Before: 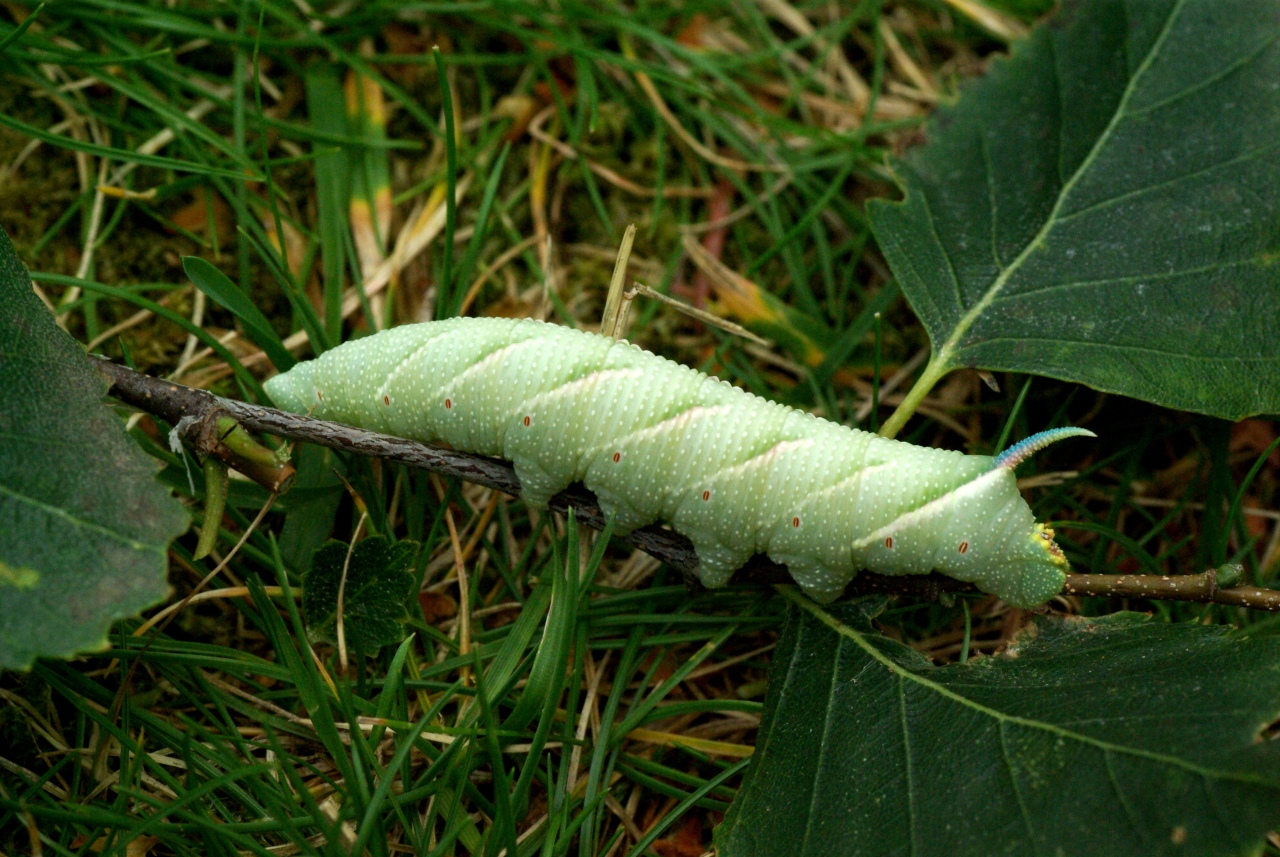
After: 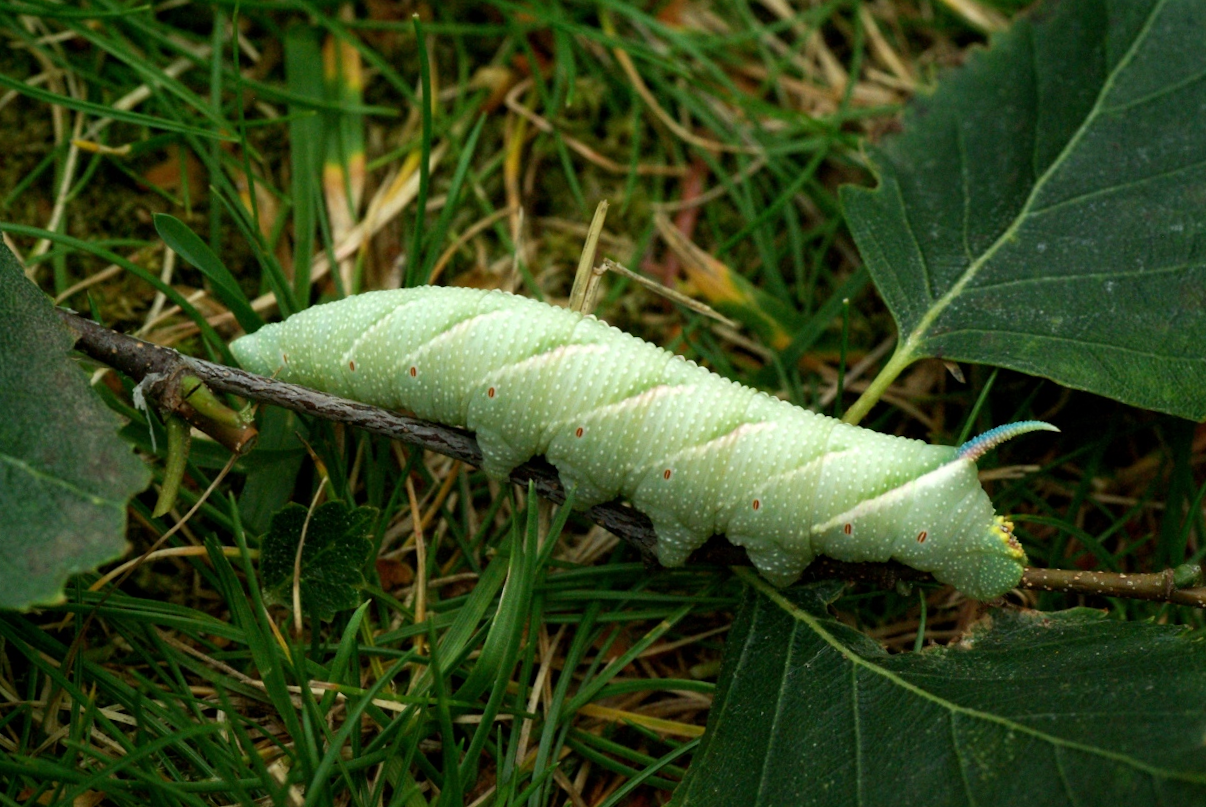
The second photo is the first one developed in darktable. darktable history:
crop and rotate: angle -2.39°
